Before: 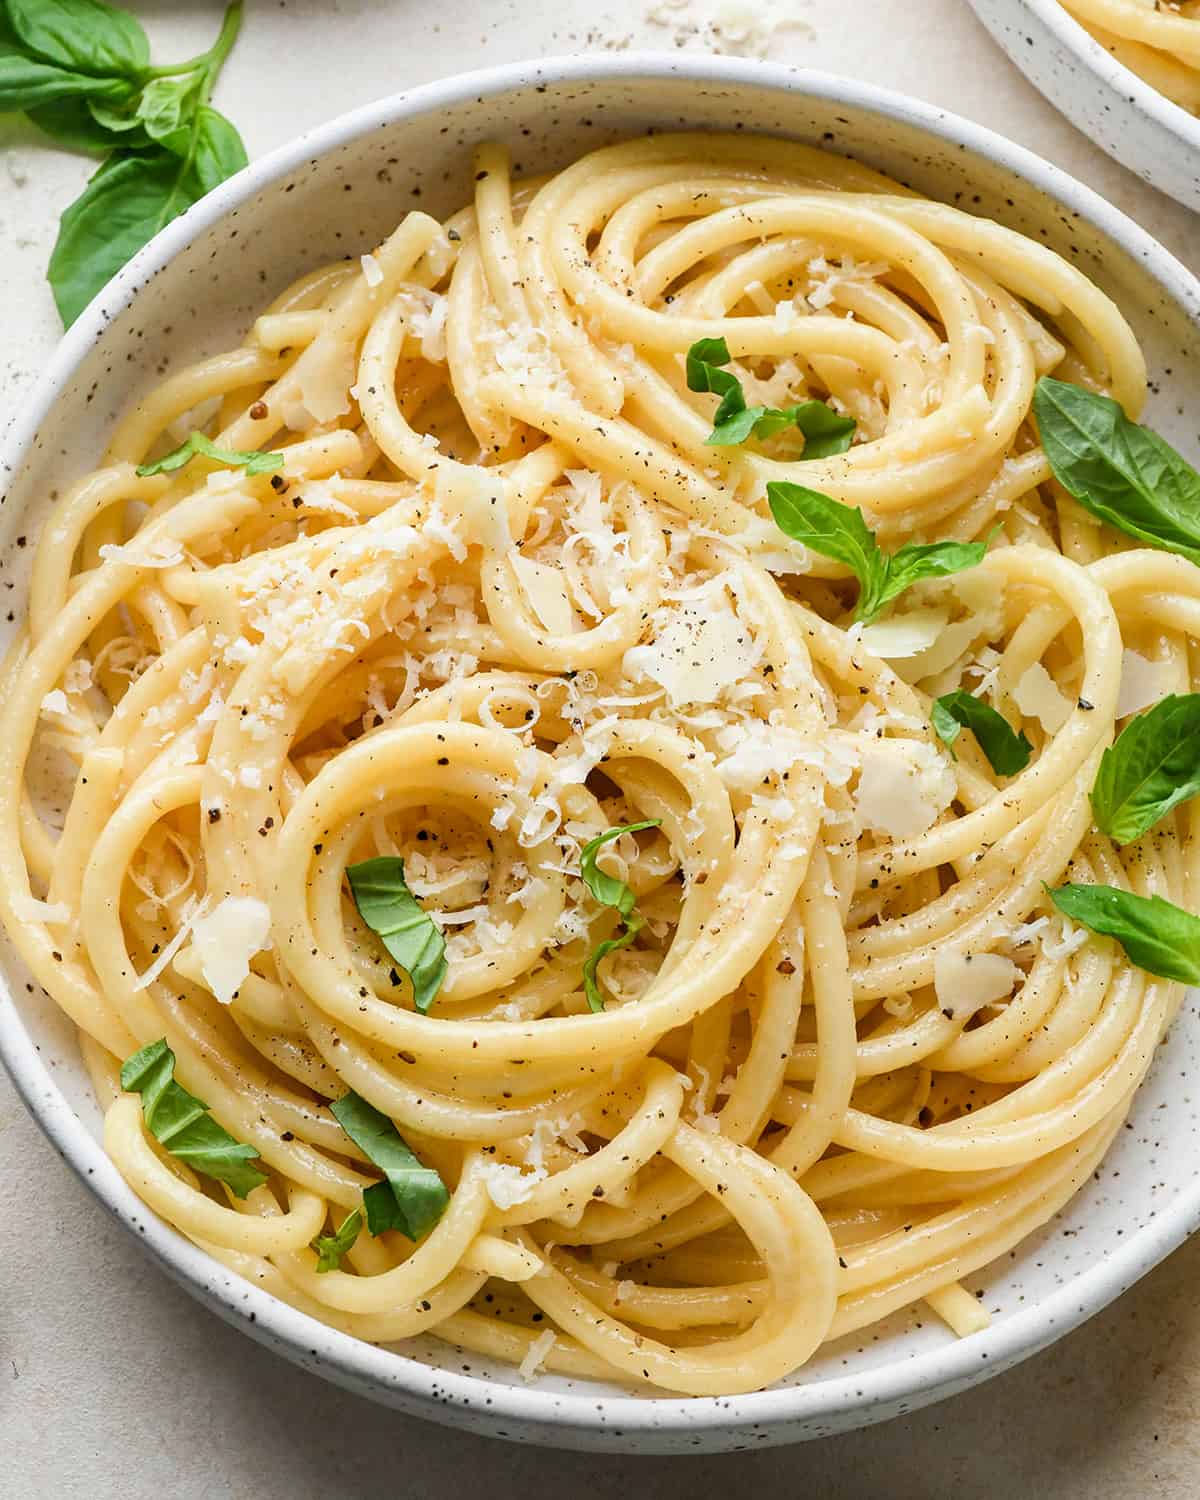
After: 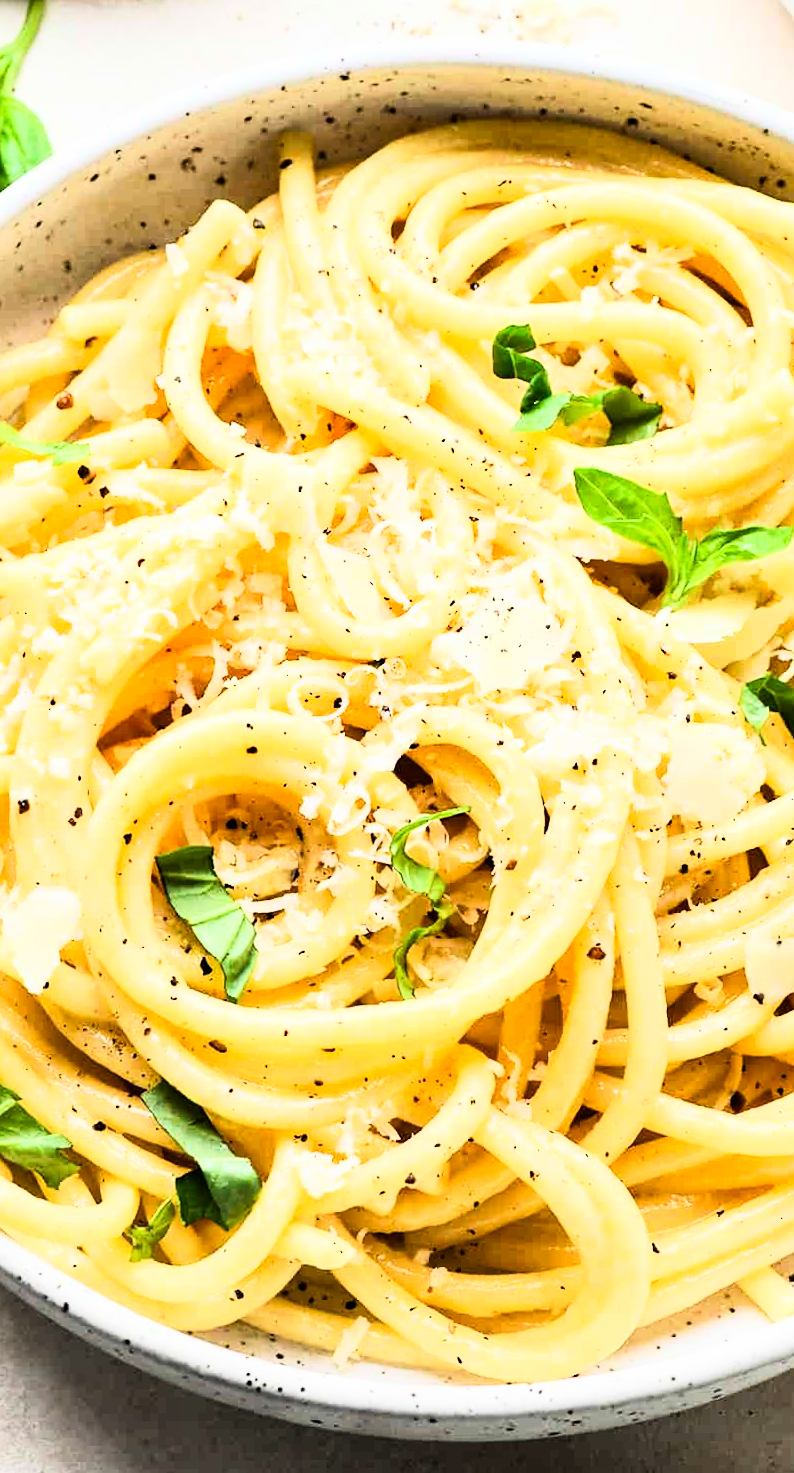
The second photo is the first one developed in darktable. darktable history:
rotate and perspective: rotation -0.45°, automatic cropping original format, crop left 0.008, crop right 0.992, crop top 0.012, crop bottom 0.988
crop and rotate: left 15.754%, right 17.579%
shadows and highlights: shadows 37.27, highlights -28.18, soften with gaussian
rgb curve: curves: ch0 [(0, 0) (0.21, 0.15) (0.24, 0.21) (0.5, 0.75) (0.75, 0.96) (0.89, 0.99) (1, 1)]; ch1 [(0, 0.02) (0.21, 0.13) (0.25, 0.2) (0.5, 0.67) (0.75, 0.9) (0.89, 0.97) (1, 1)]; ch2 [(0, 0.02) (0.21, 0.13) (0.25, 0.2) (0.5, 0.67) (0.75, 0.9) (0.89, 0.97) (1, 1)], compensate middle gray true
